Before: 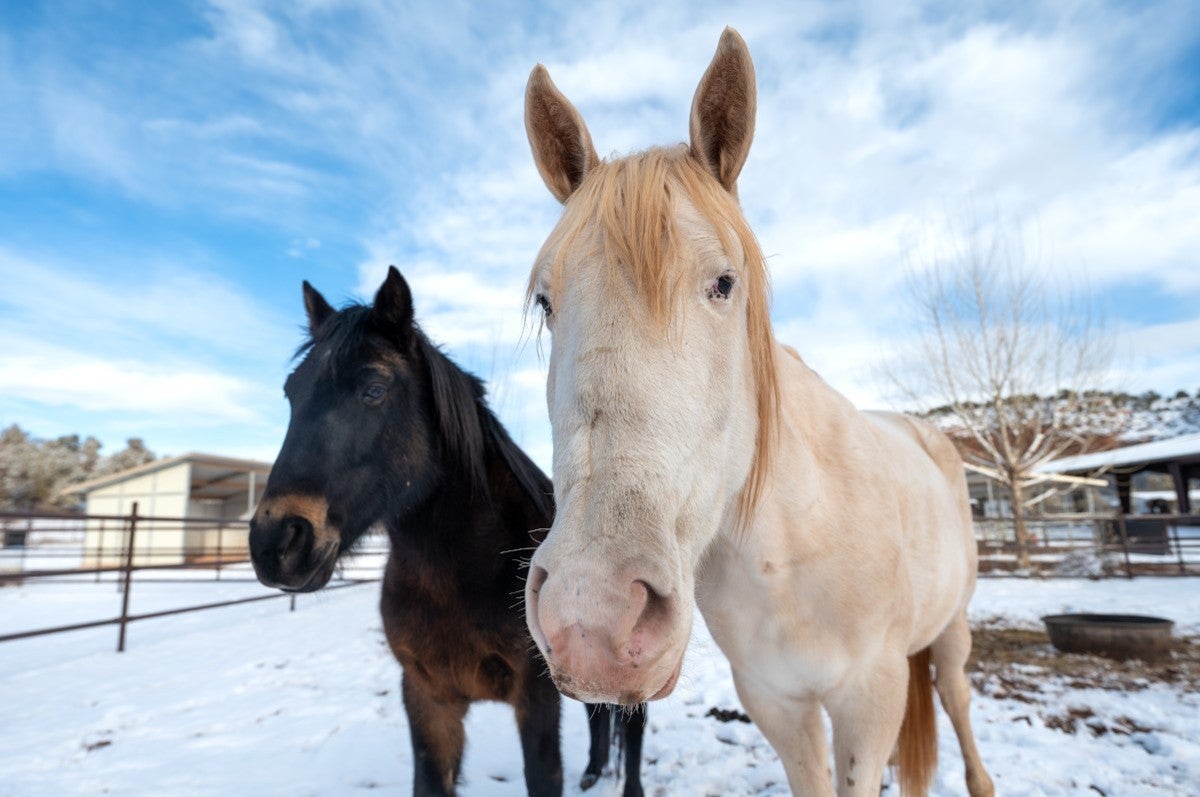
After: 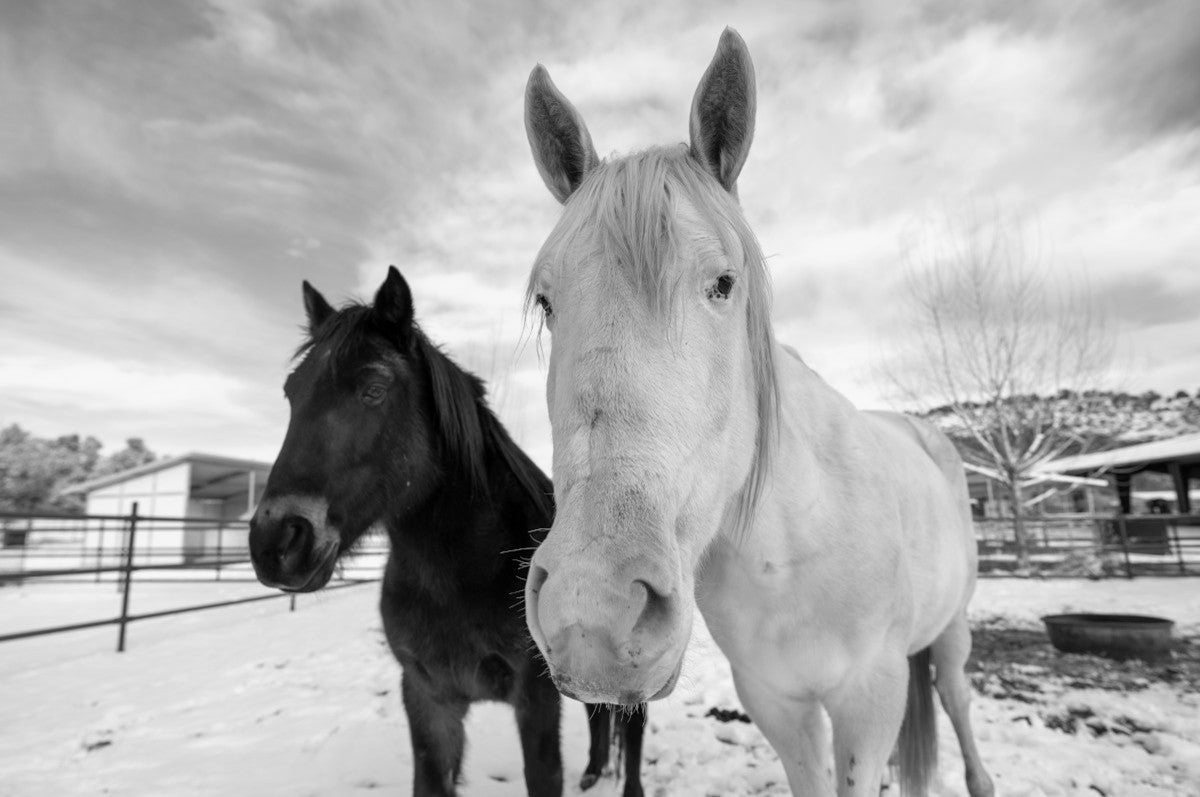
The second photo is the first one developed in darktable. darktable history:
color calibration: illuminant as shot in camera, x 0.358, y 0.373, temperature 4628.91 K
monochrome: a 32, b 64, size 2.3
